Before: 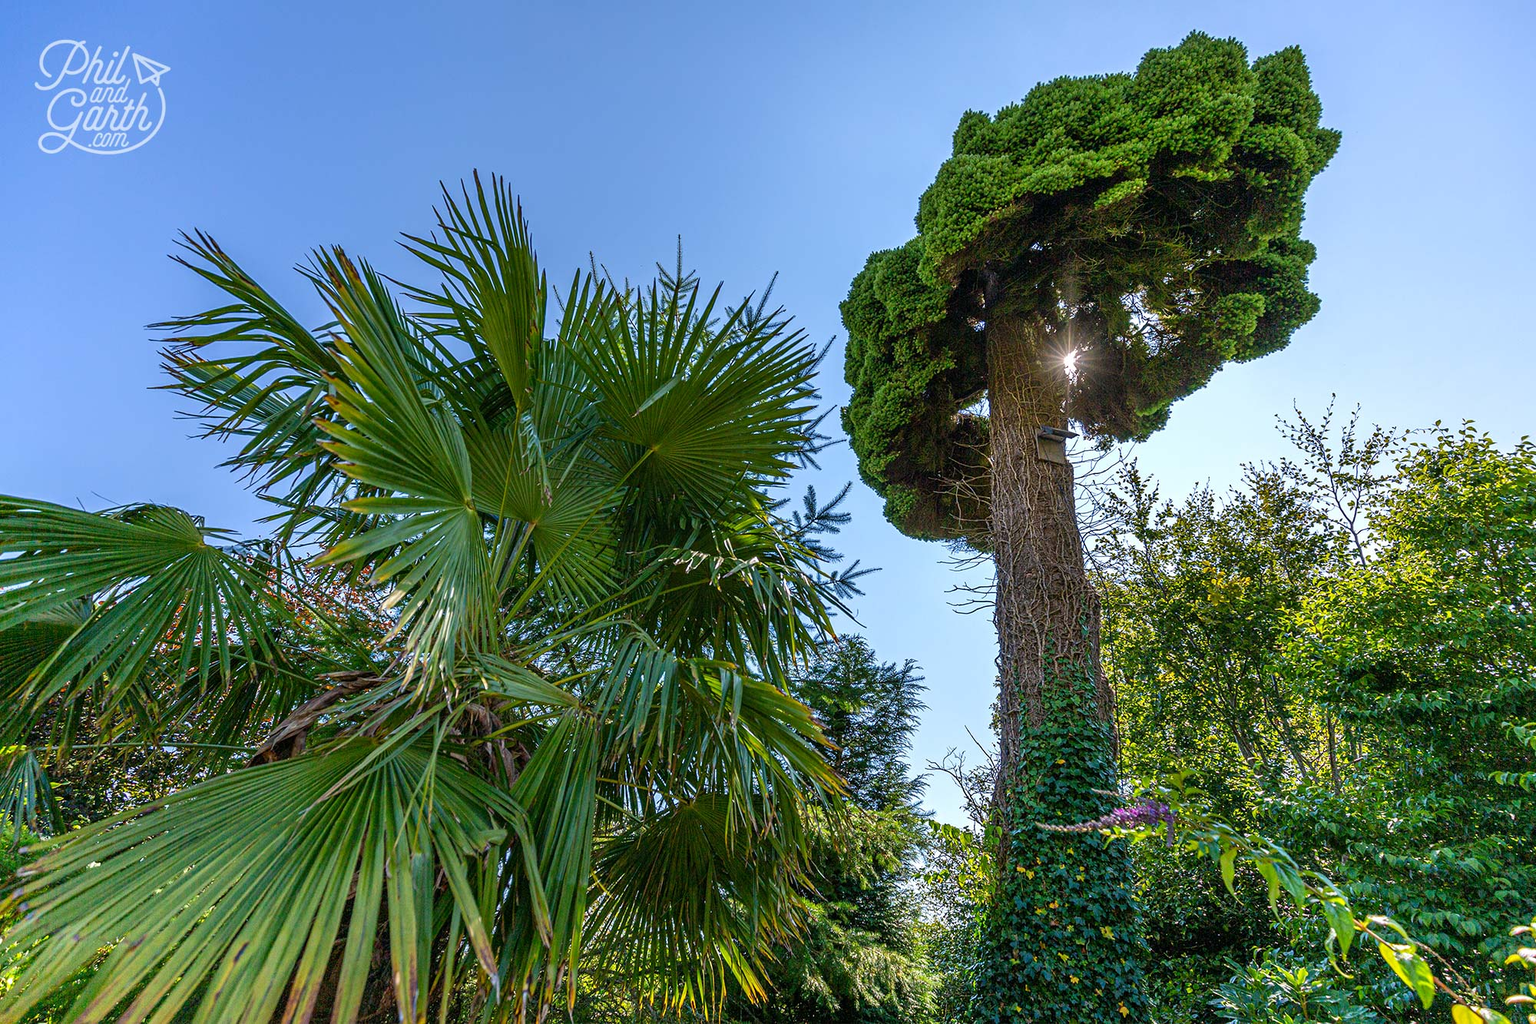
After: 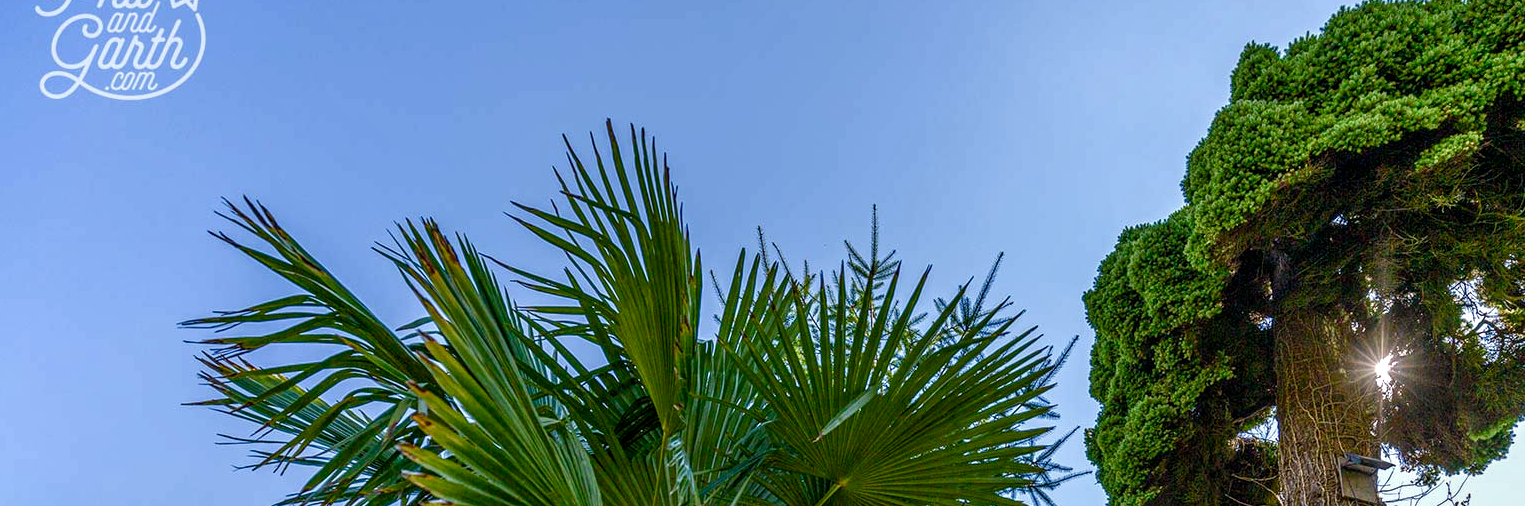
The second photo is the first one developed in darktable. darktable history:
color balance rgb: perceptual saturation grading › global saturation 20%, perceptual saturation grading › highlights -49.315%, perceptual saturation grading › shadows 24.932%, global vibrance 5.551%, contrast 3.251%
local contrast: on, module defaults
crop: left 0.507%, top 7.629%, right 23.201%, bottom 54.362%
